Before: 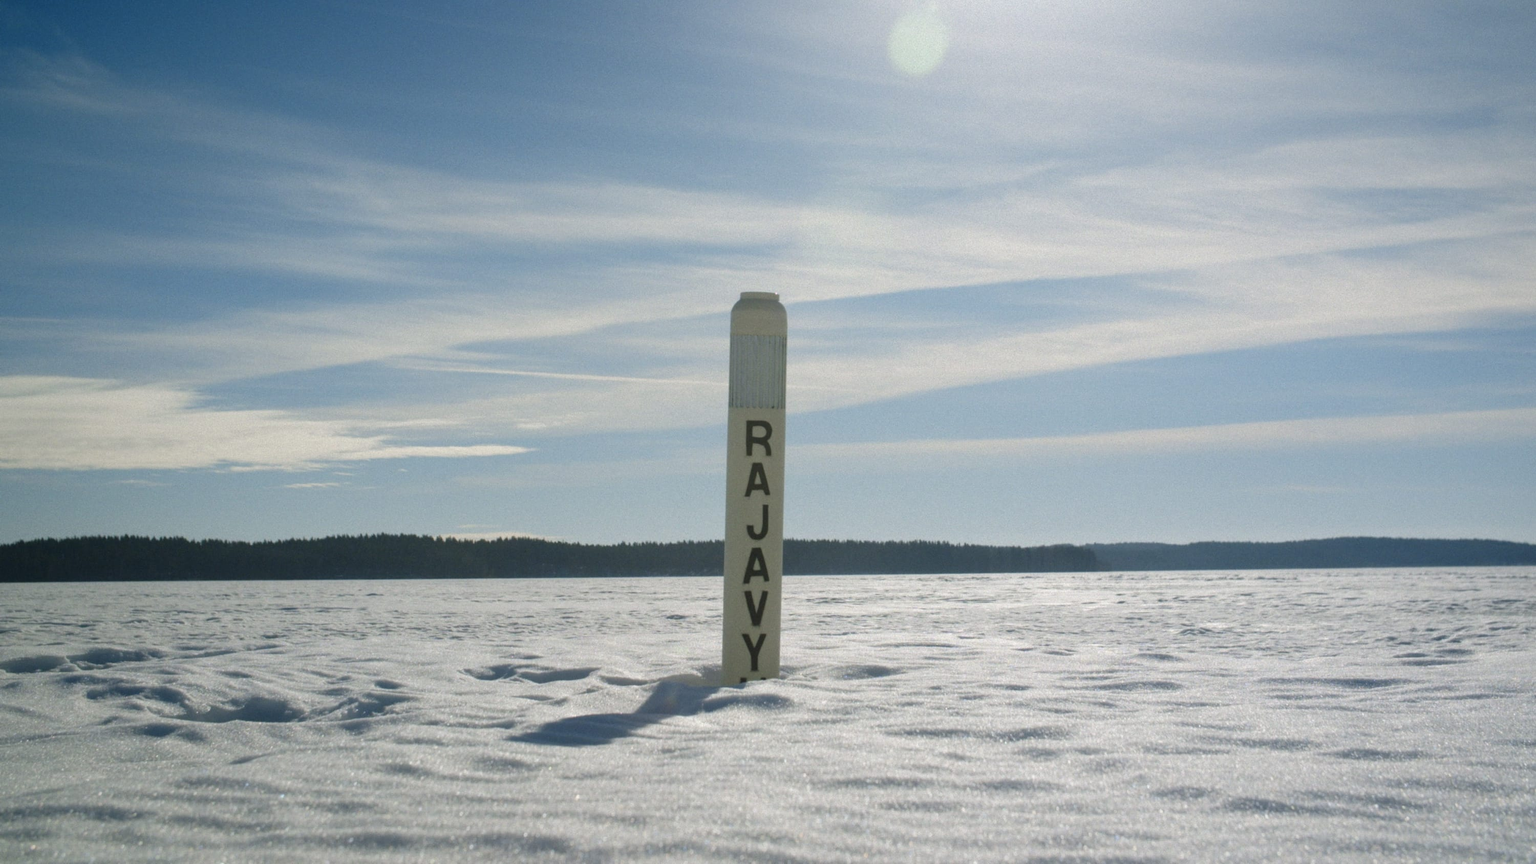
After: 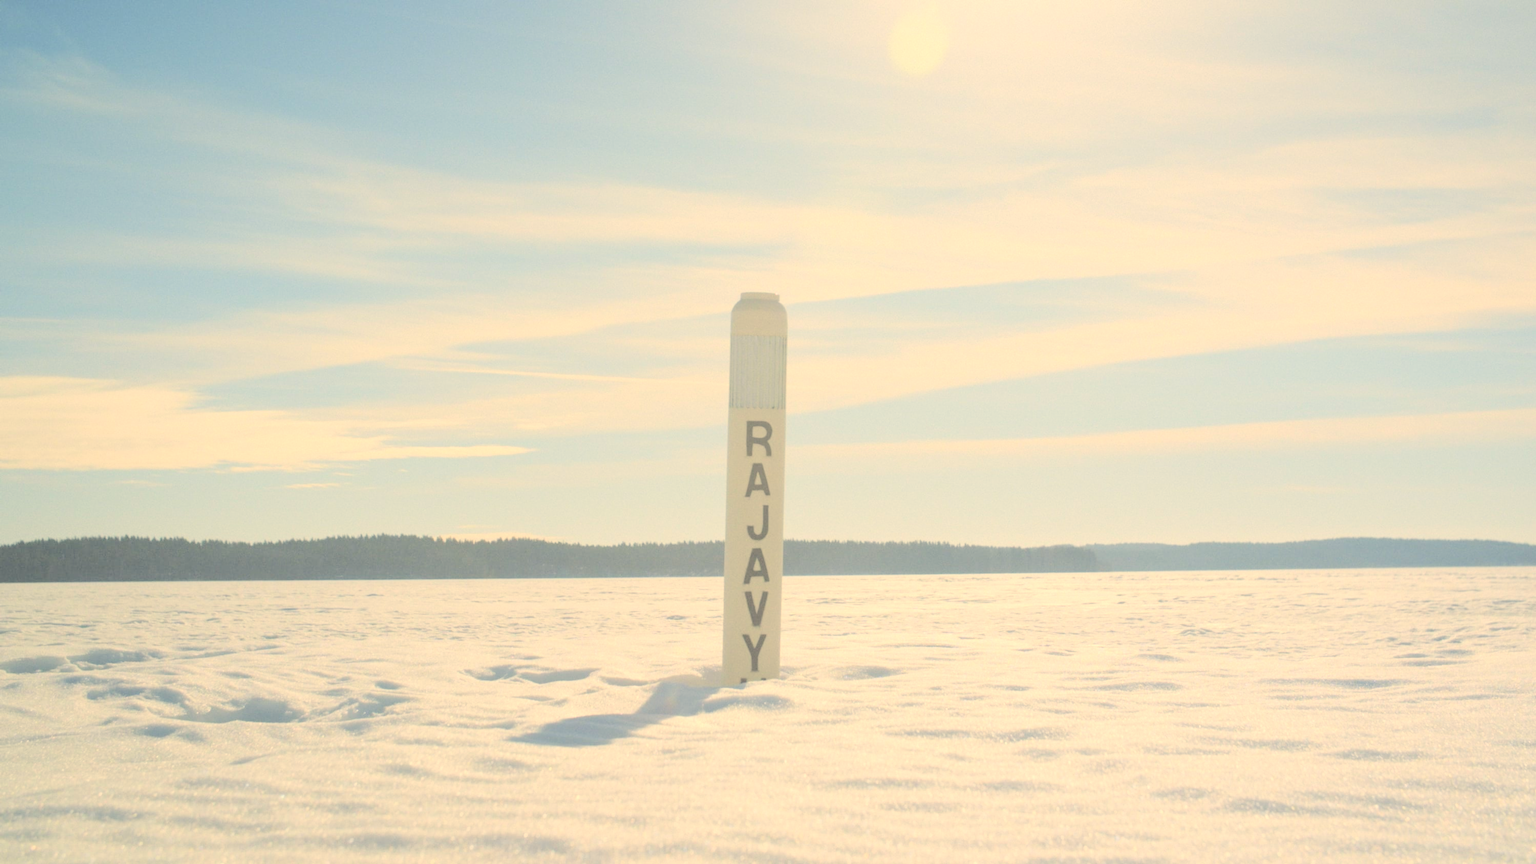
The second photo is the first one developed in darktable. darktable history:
white balance: red 1.138, green 0.996, blue 0.812
contrast brightness saturation: brightness 1
